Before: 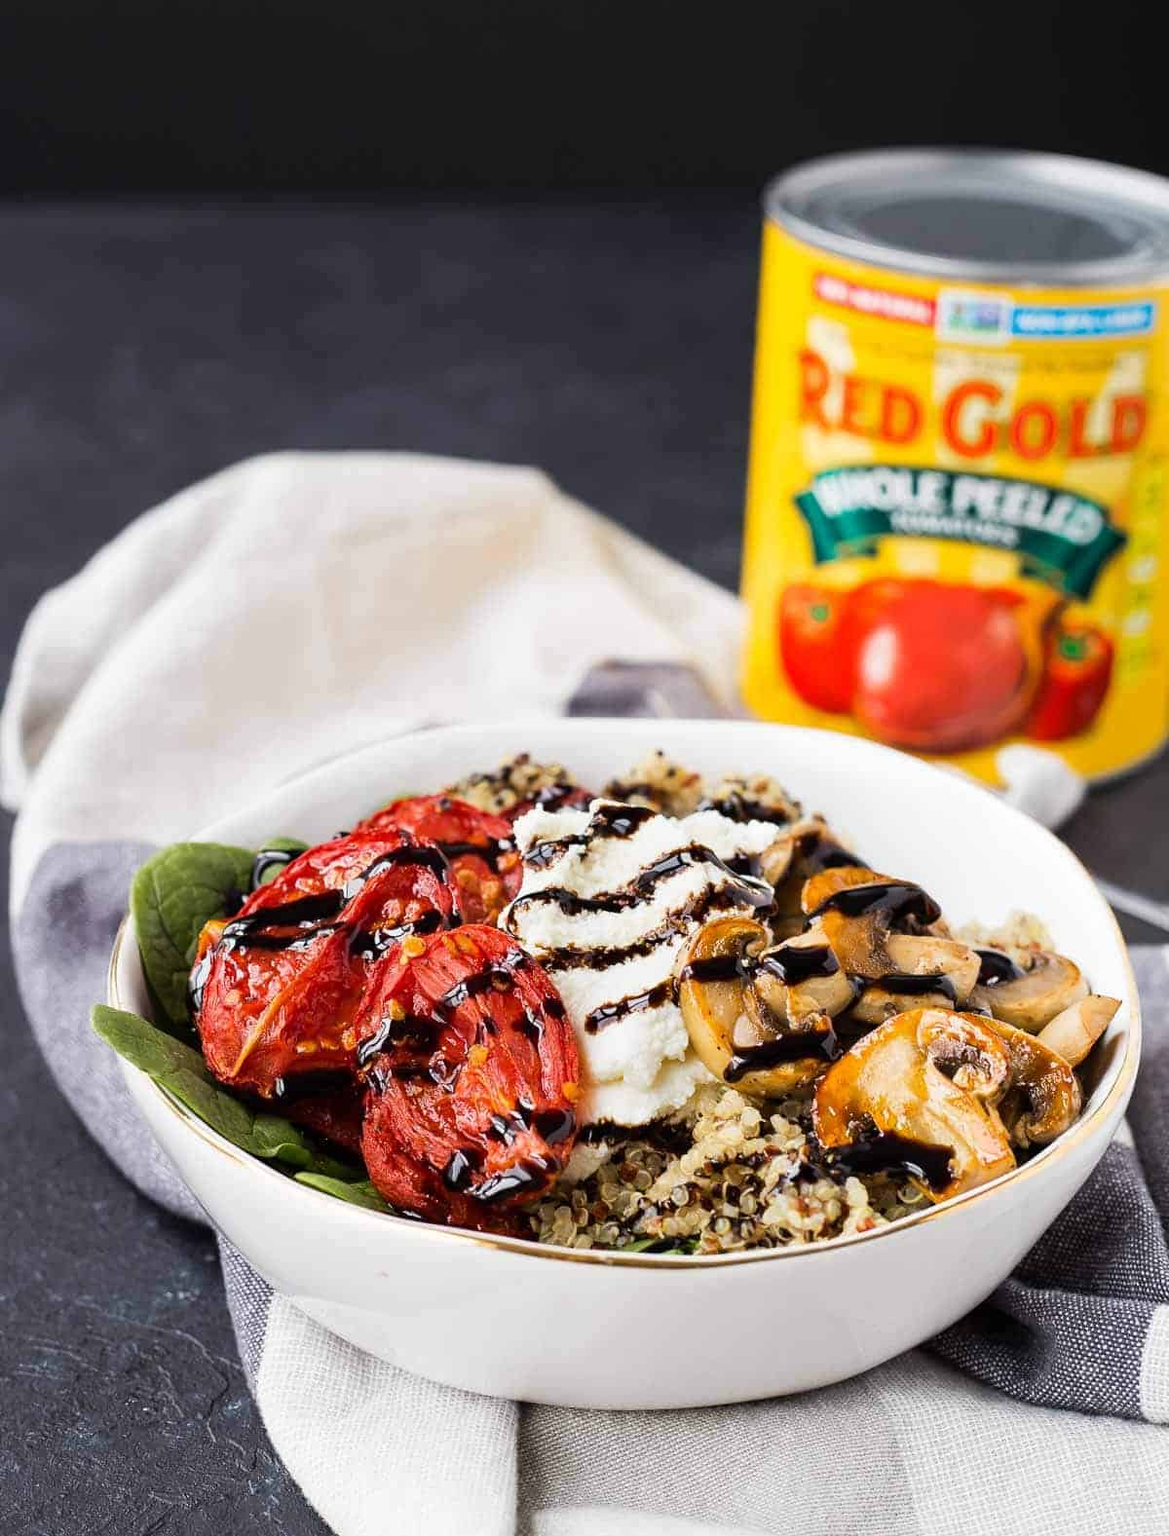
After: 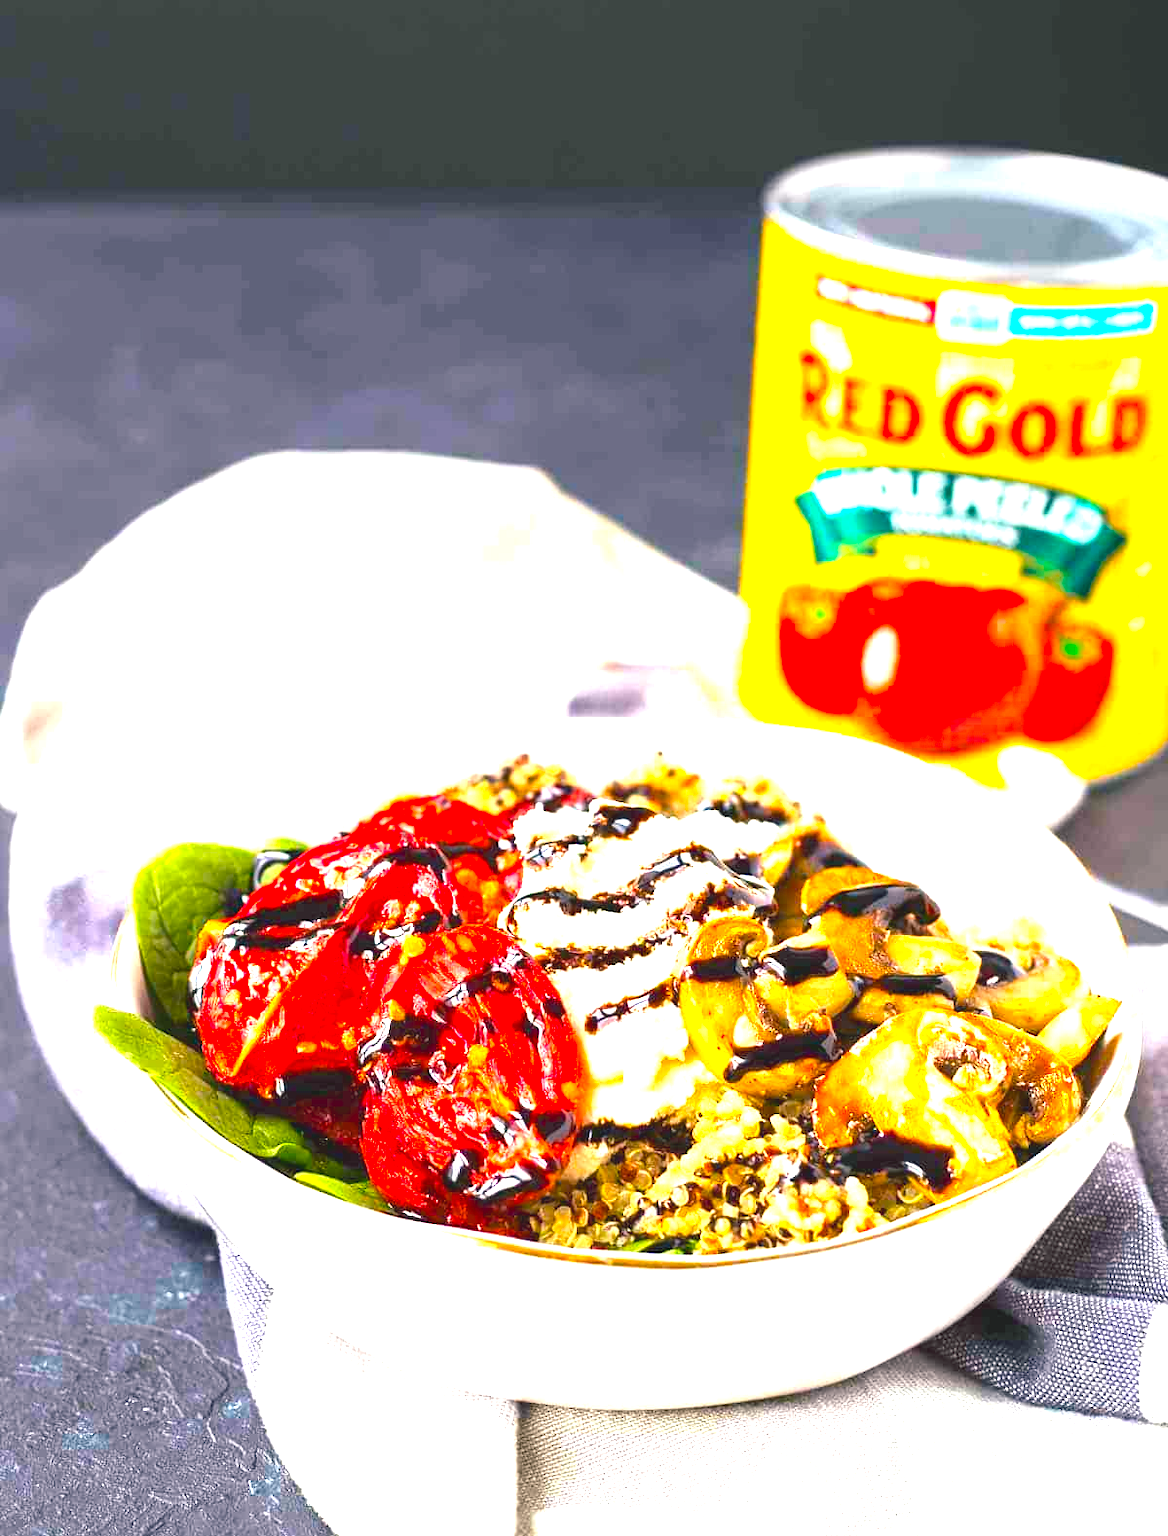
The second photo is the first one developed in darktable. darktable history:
color balance rgb: shadows lift › luminance -7.524%, shadows lift › chroma 2.442%, shadows lift › hue 162.81°, highlights gain › luminance 6.392%, highlights gain › chroma 1.249%, highlights gain › hue 88.35°, perceptual saturation grading › global saturation 31.056%
exposure: black level correction 0, exposure 1.973 EV, compensate exposure bias true, compensate highlight preservation false
contrast brightness saturation: contrast -0.195, saturation 0.19
